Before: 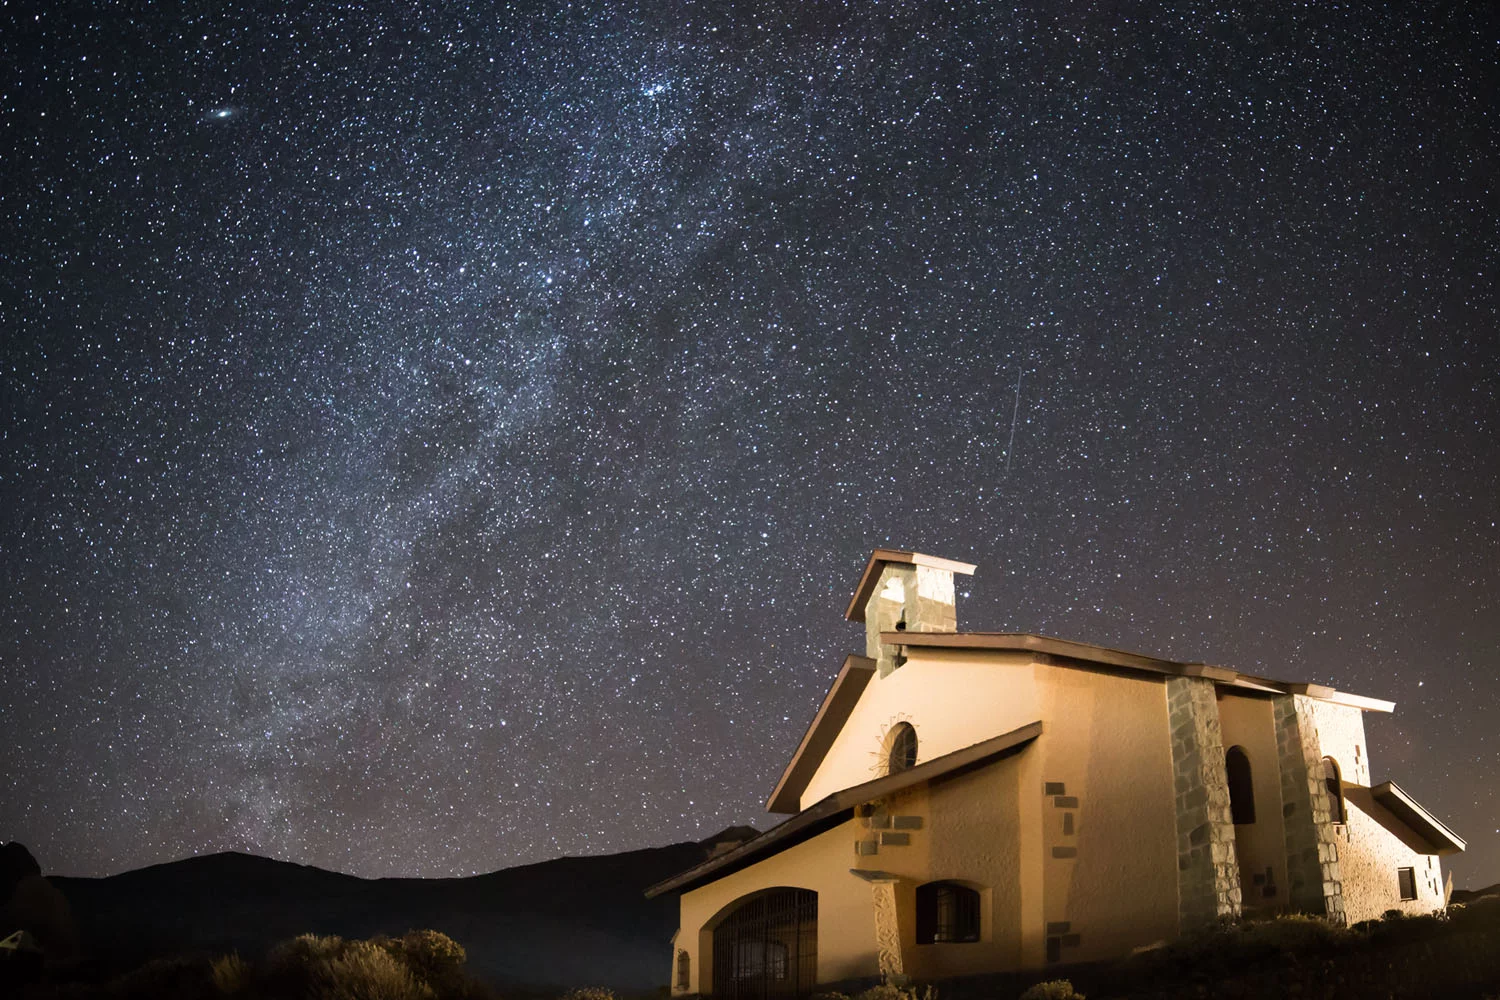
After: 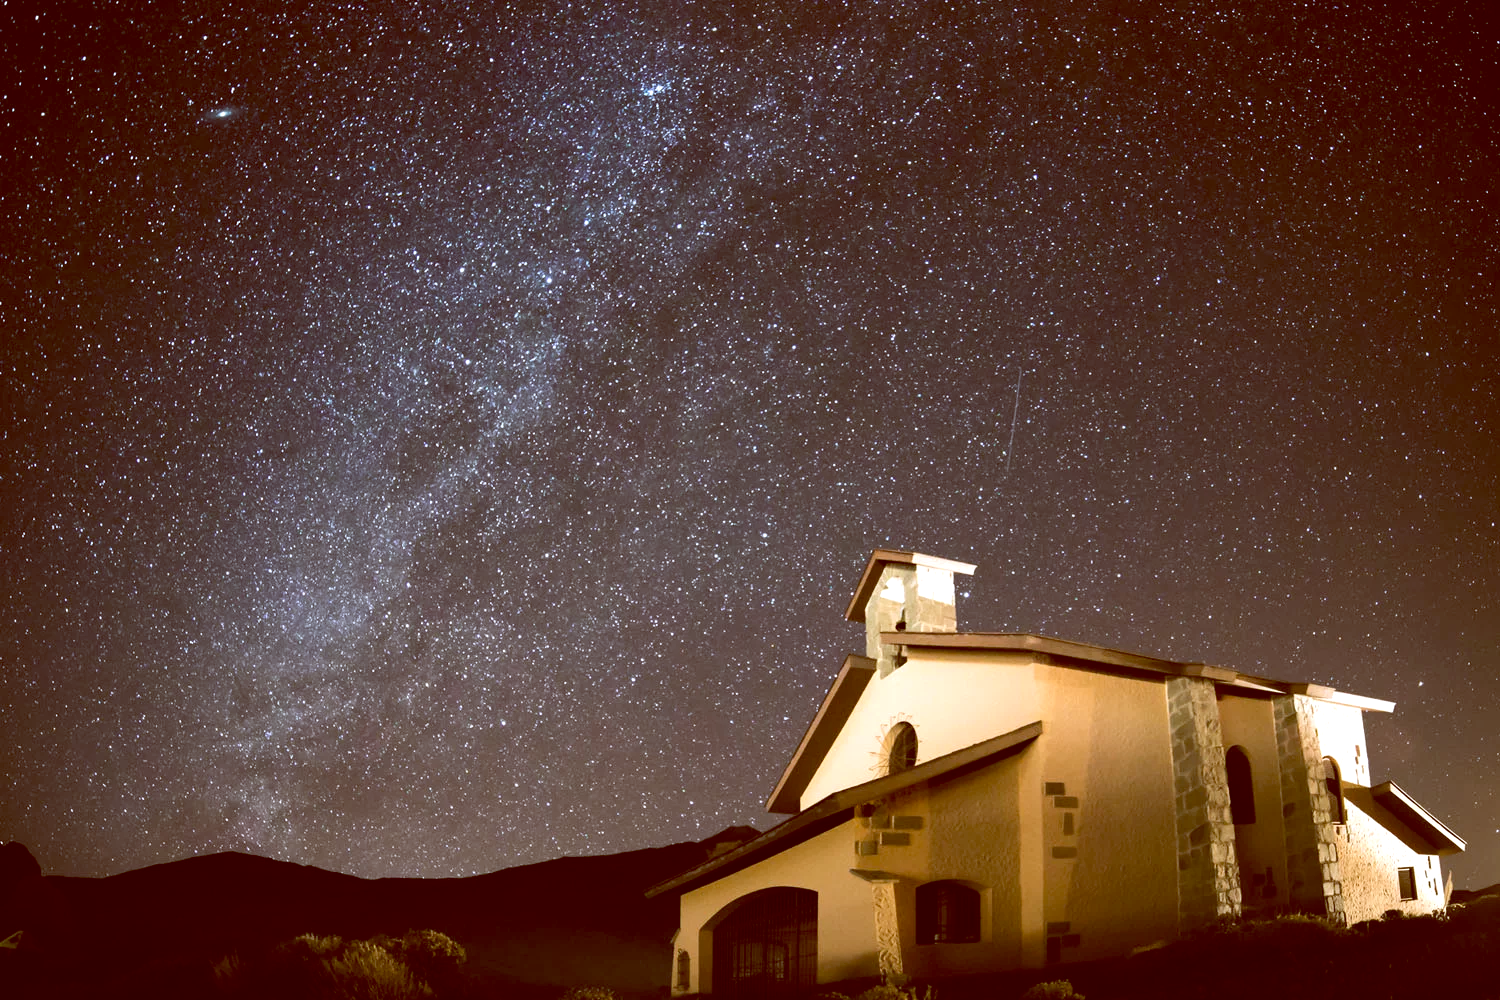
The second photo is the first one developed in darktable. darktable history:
color balance: lift [1, 1.011, 0.999, 0.989], gamma [1.109, 1.045, 1.039, 0.955], gain [0.917, 0.936, 0.952, 1.064], contrast 2.32%, contrast fulcrum 19%, output saturation 101%
tone equalizer: -8 EV -0.417 EV, -7 EV -0.389 EV, -6 EV -0.333 EV, -5 EV -0.222 EV, -3 EV 0.222 EV, -2 EV 0.333 EV, -1 EV 0.389 EV, +0 EV 0.417 EV, edges refinement/feathering 500, mask exposure compensation -1.57 EV, preserve details no
